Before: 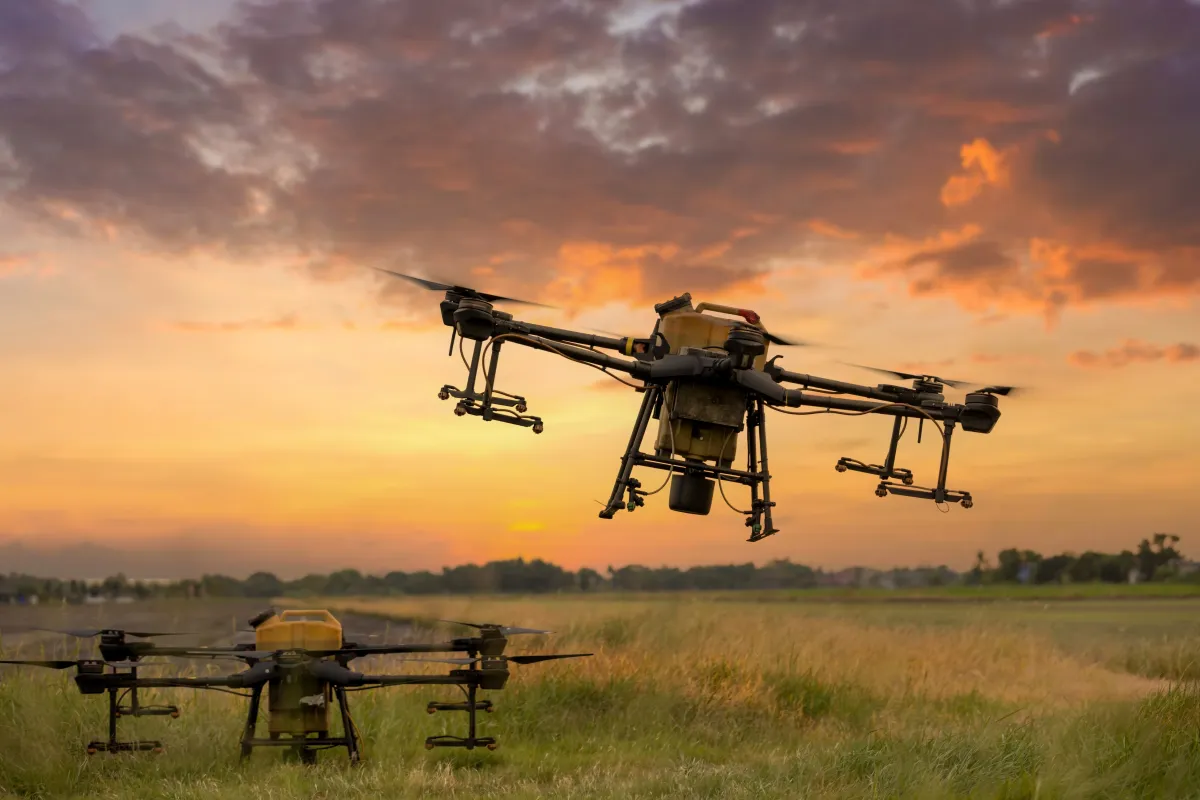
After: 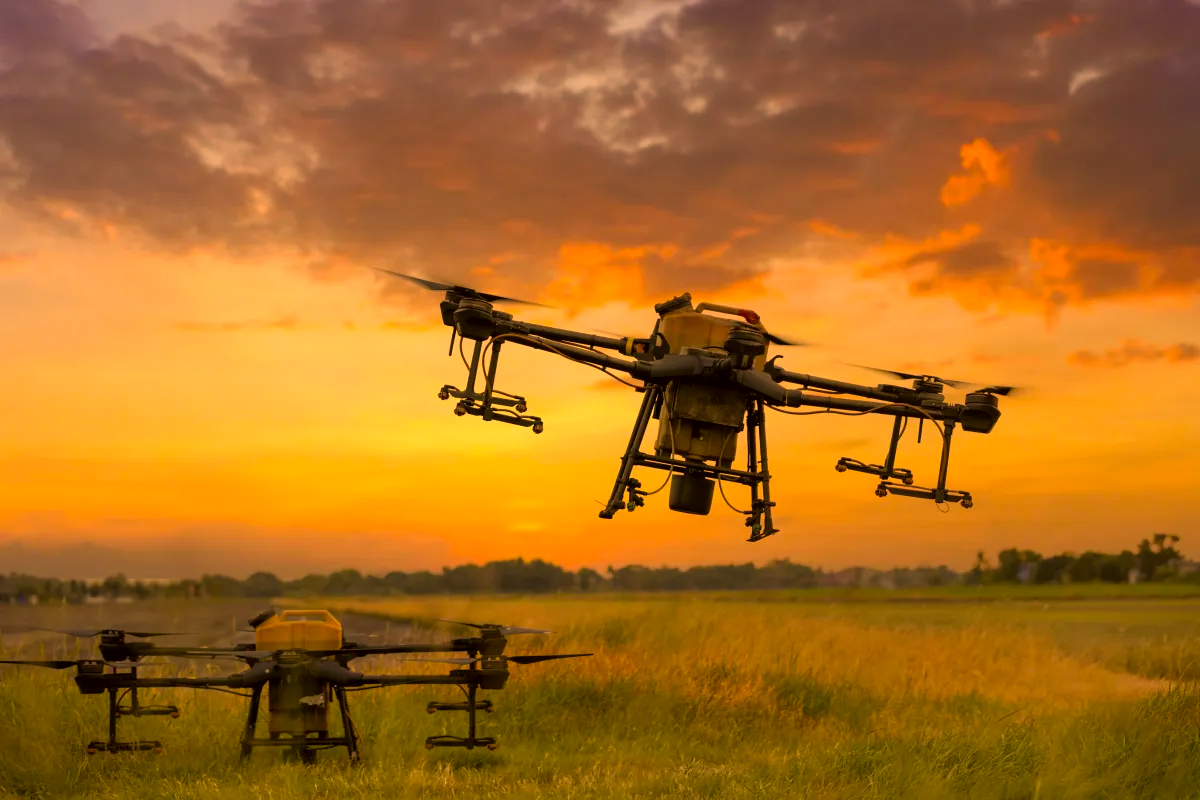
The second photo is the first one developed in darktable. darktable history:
color correction: highlights a* 18.55, highlights b* 35.97, shadows a* 1.39, shadows b* 6.66, saturation 1.04
